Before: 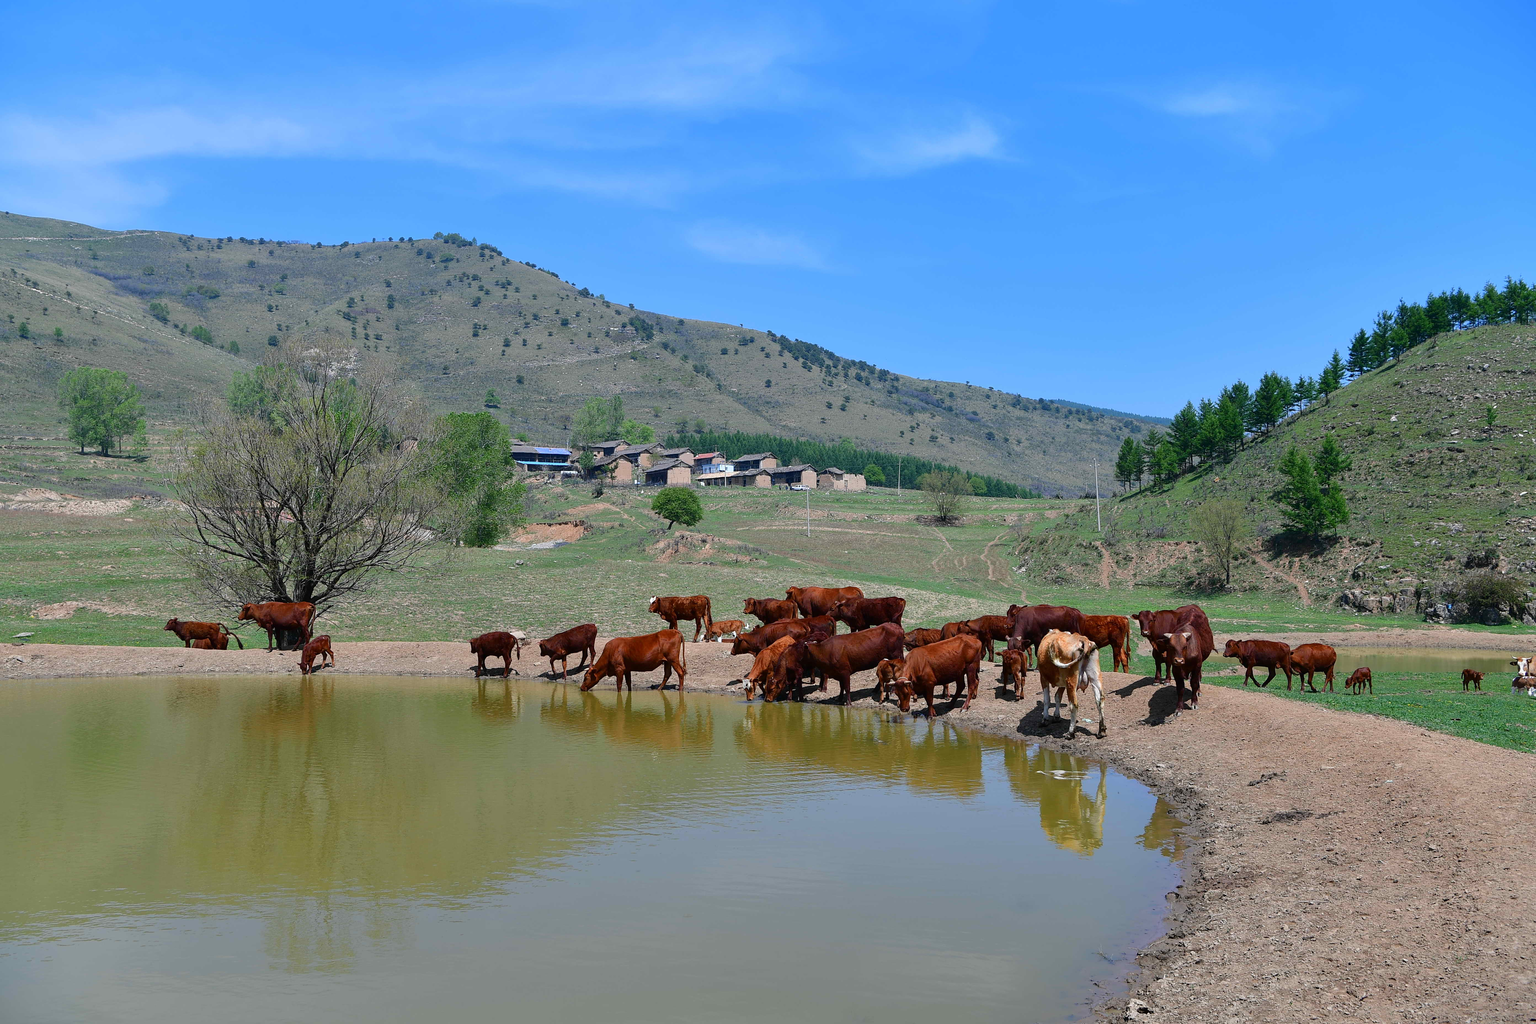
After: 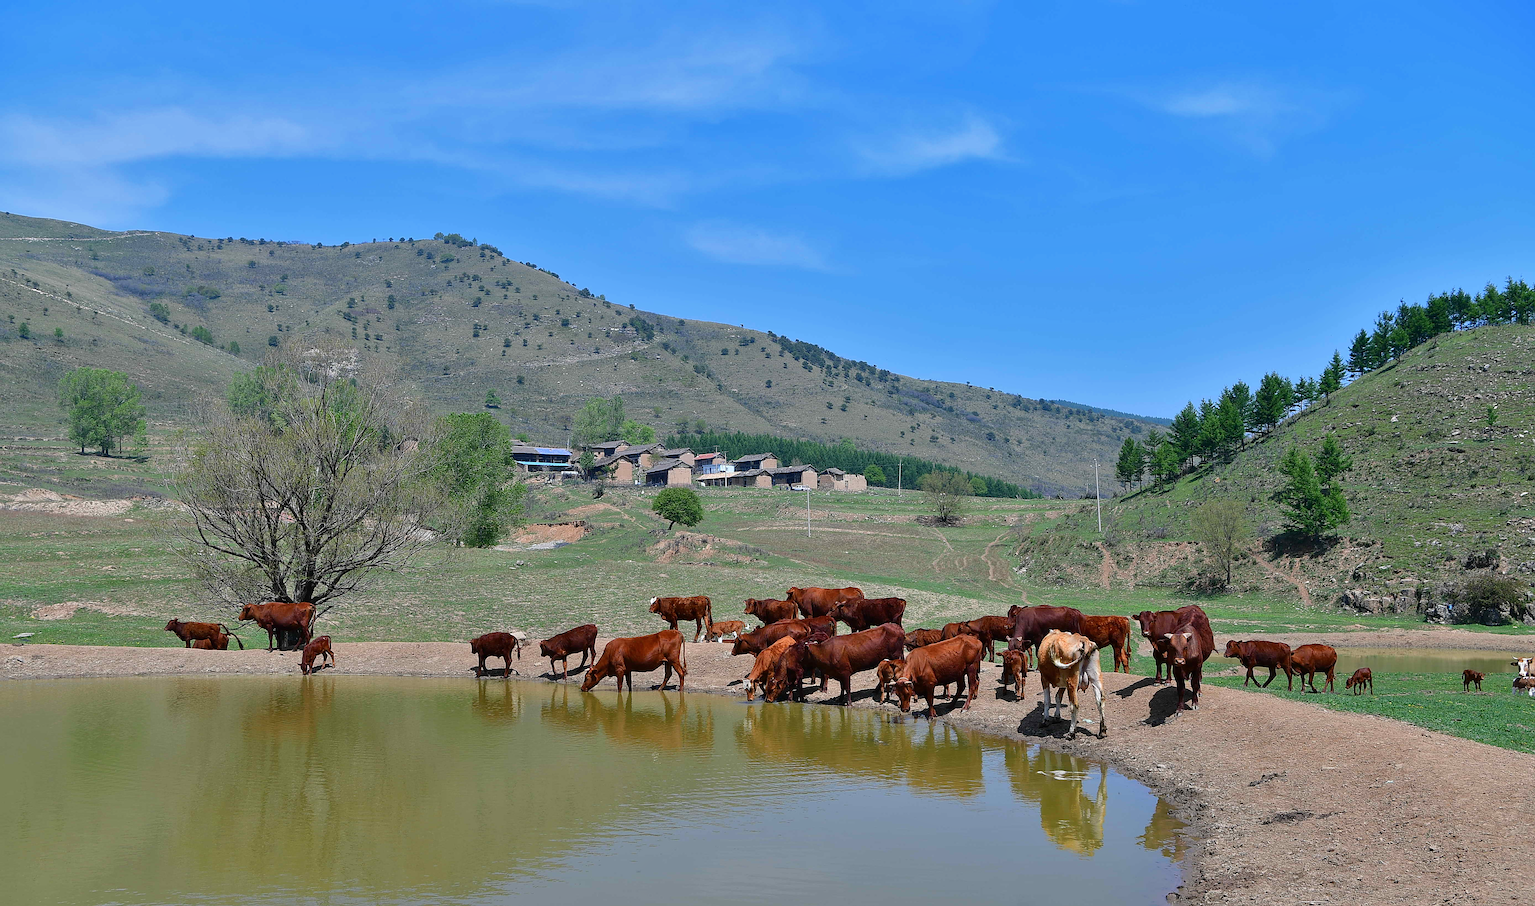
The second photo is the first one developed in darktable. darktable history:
sharpen: on, module defaults
crop and rotate: top 0%, bottom 11.45%
shadows and highlights: low approximation 0.01, soften with gaussian
